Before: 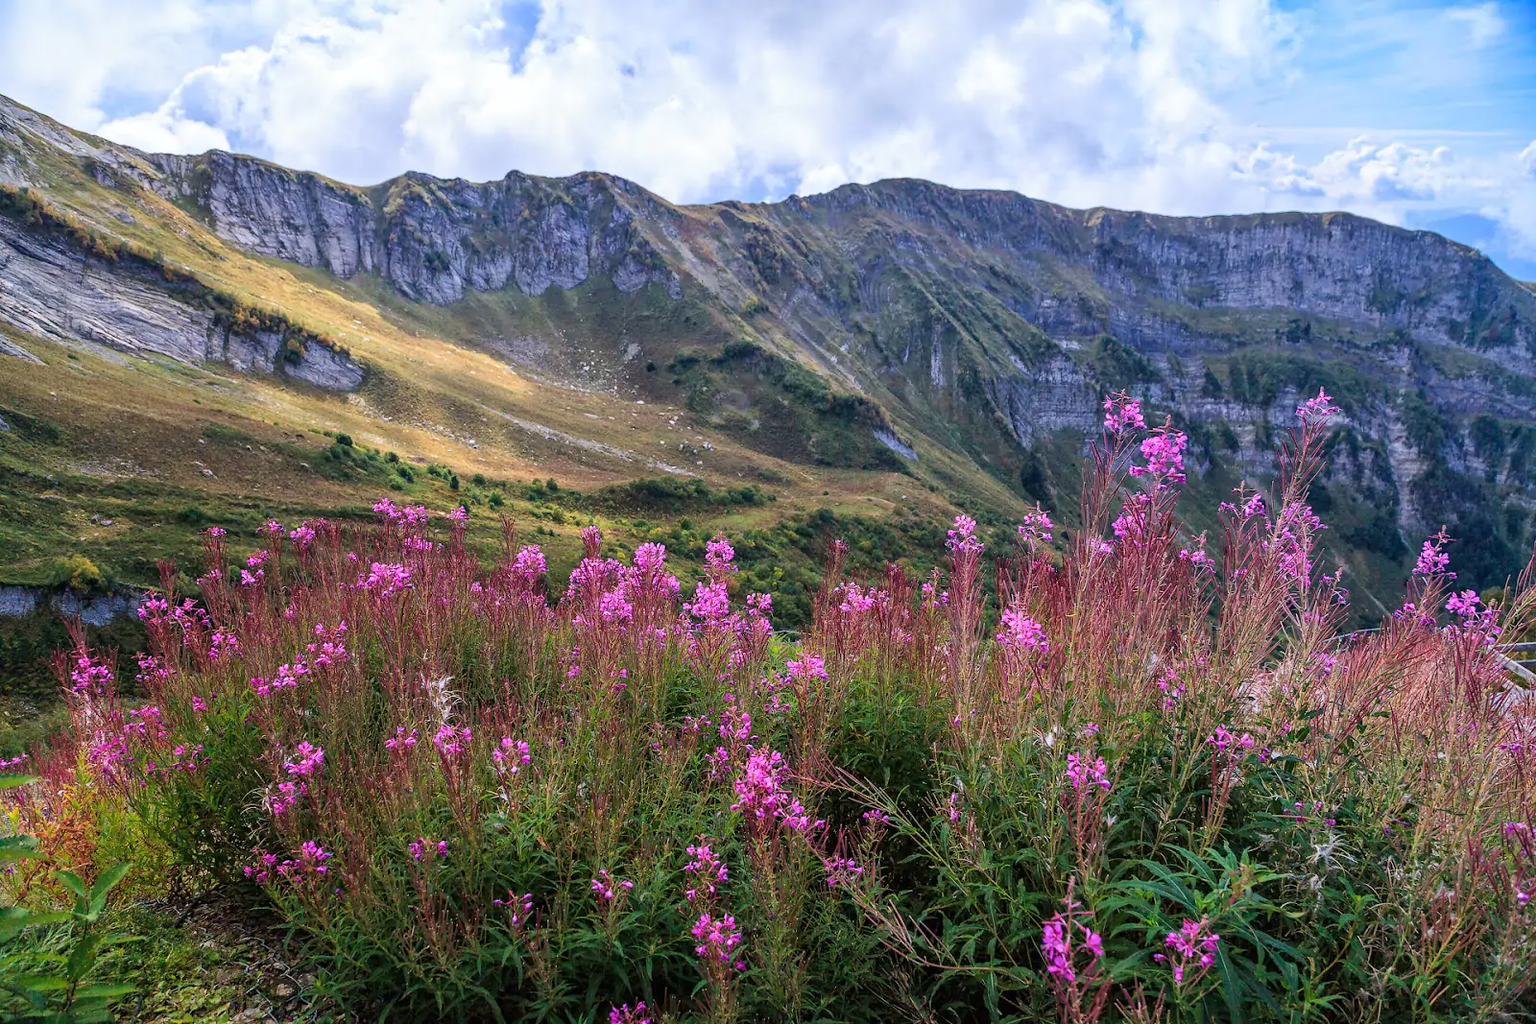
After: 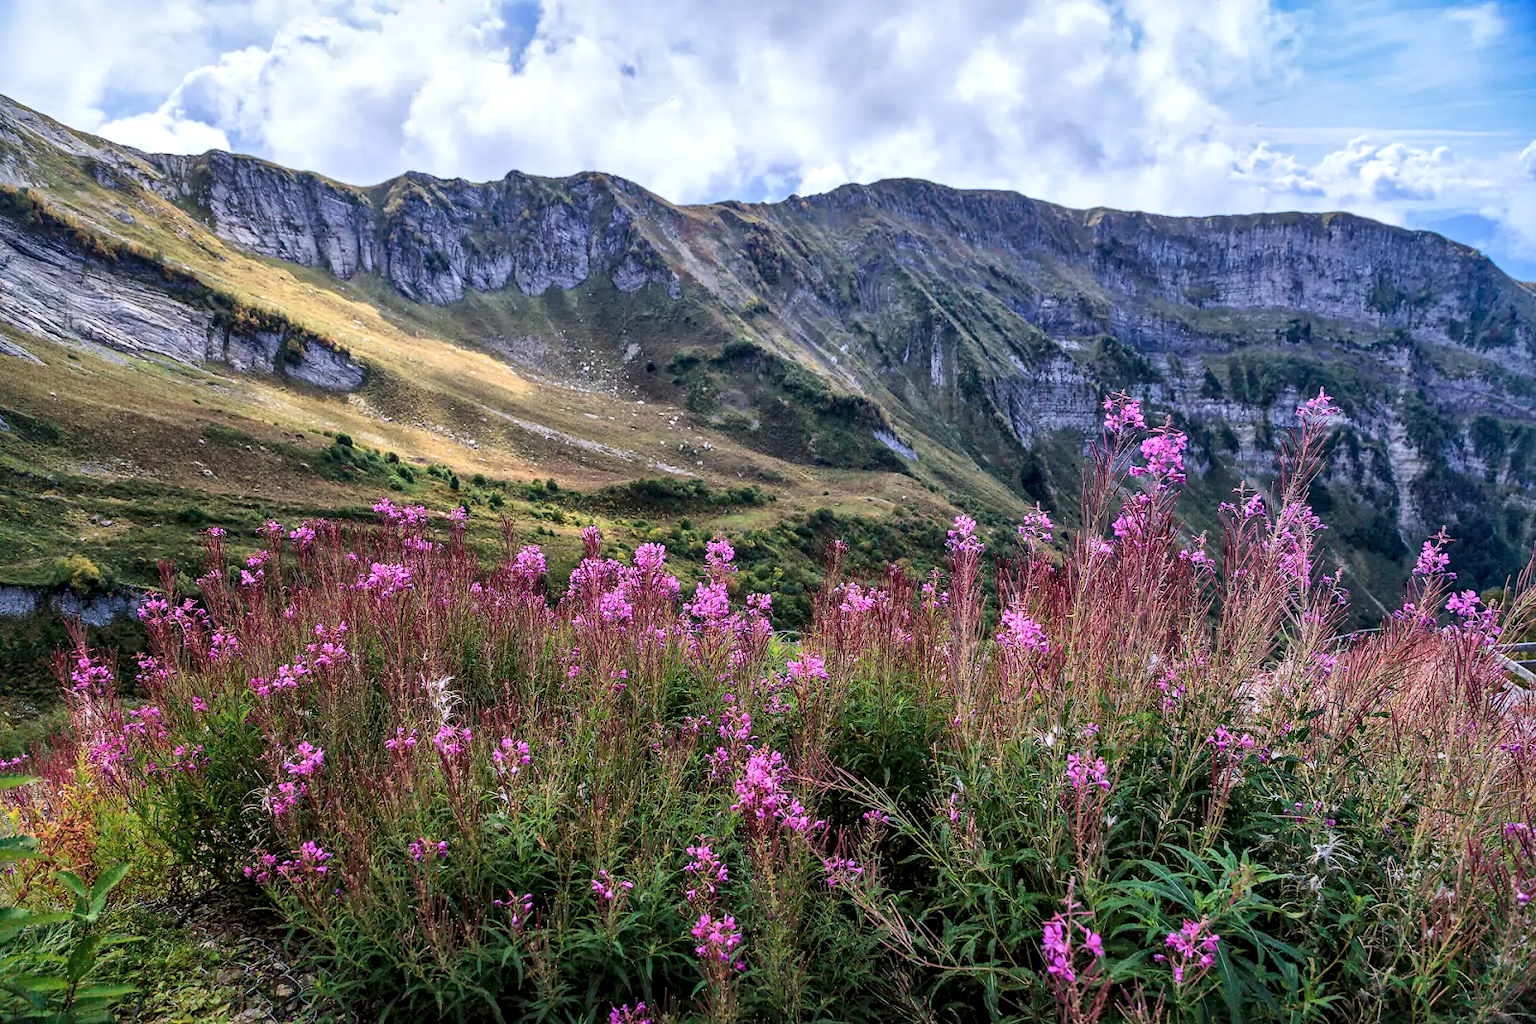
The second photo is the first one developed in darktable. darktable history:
contrast brightness saturation: saturation -0.04
local contrast: mode bilateral grid, contrast 25, coarseness 60, detail 151%, midtone range 0.2
white balance: red 0.988, blue 1.017
tone equalizer: -7 EV 0.18 EV, -6 EV 0.12 EV, -5 EV 0.08 EV, -4 EV 0.04 EV, -2 EV -0.02 EV, -1 EV -0.04 EV, +0 EV -0.06 EV, luminance estimator HSV value / RGB max
